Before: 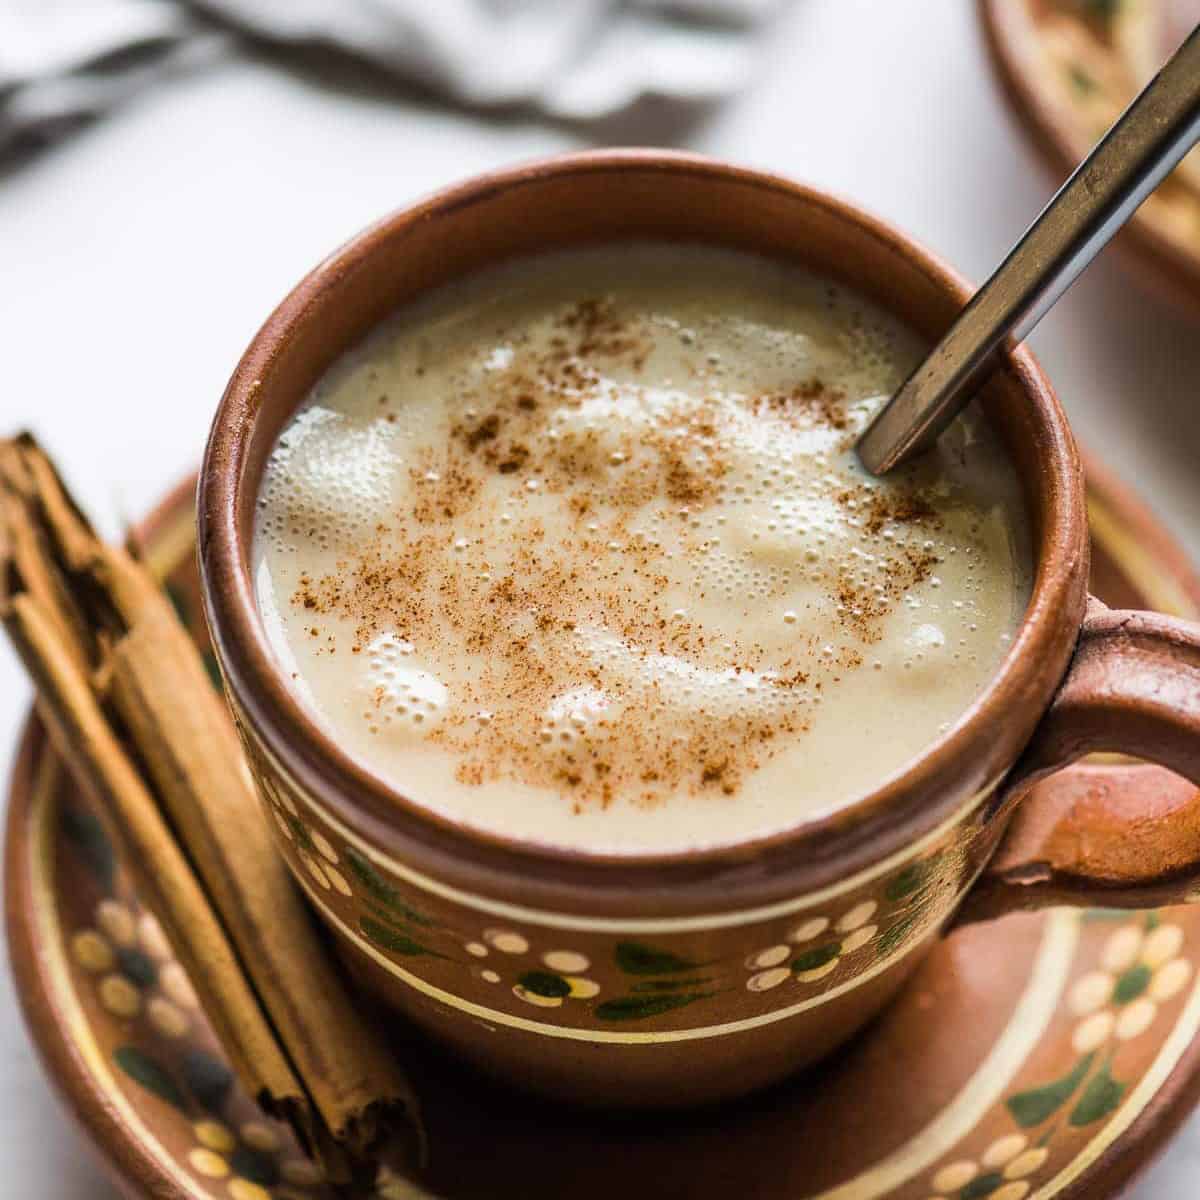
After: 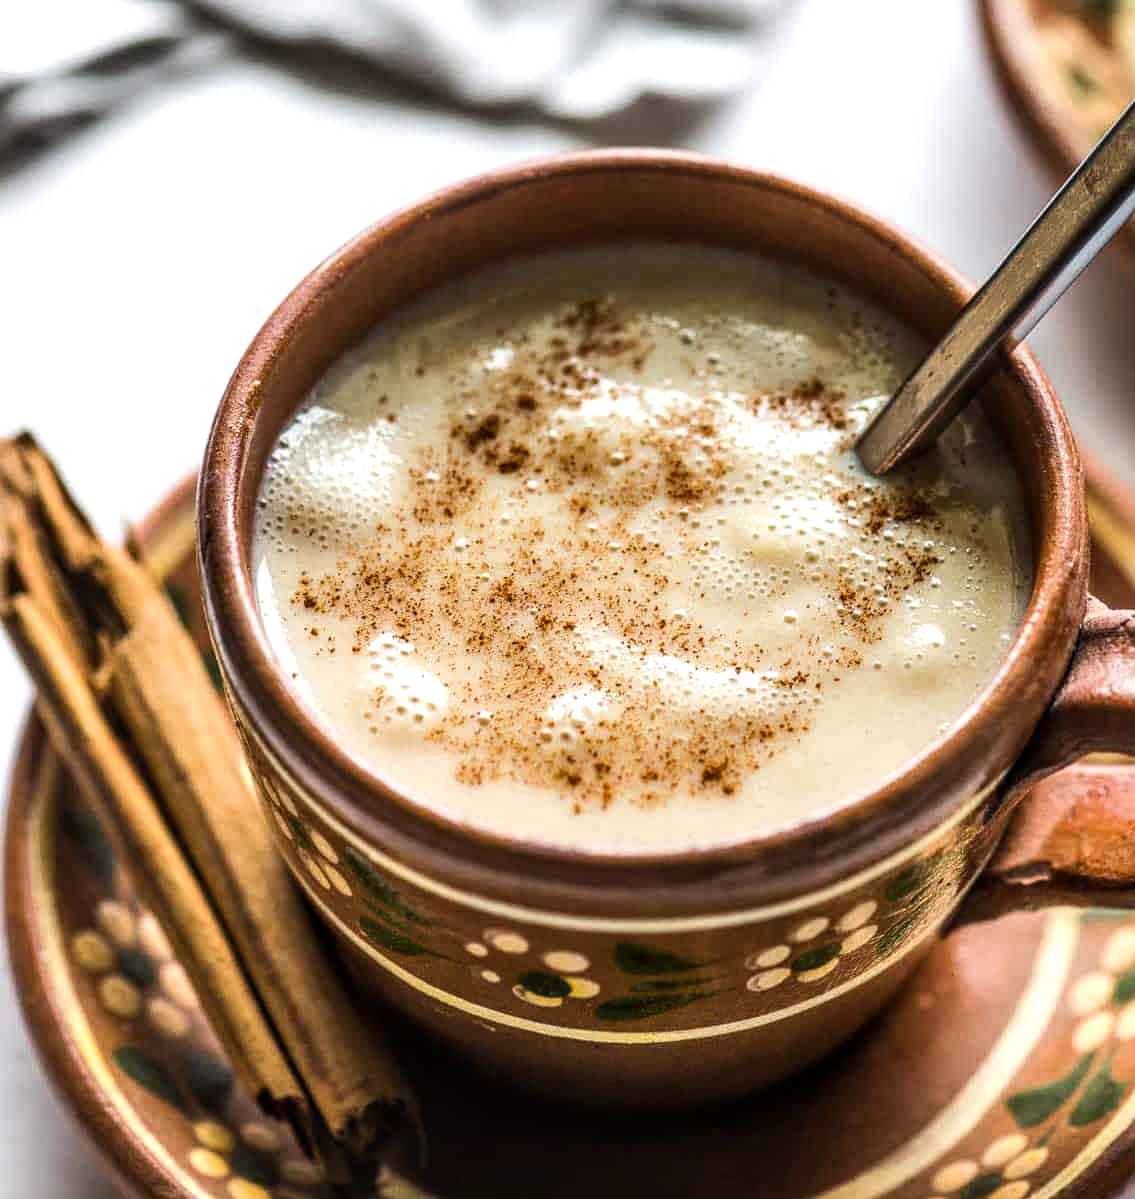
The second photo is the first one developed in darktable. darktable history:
crop and rotate: left 0%, right 5.338%
tone equalizer: -8 EV -0.437 EV, -7 EV -0.399 EV, -6 EV -0.309 EV, -5 EV -0.213 EV, -3 EV 0.205 EV, -2 EV 0.347 EV, -1 EV 0.368 EV, +0 EV 0.447 EV, edges refinement/feathering 500, mask exposure compensation -1.57 EV, preserve details no
local contrast: on, module defaults
